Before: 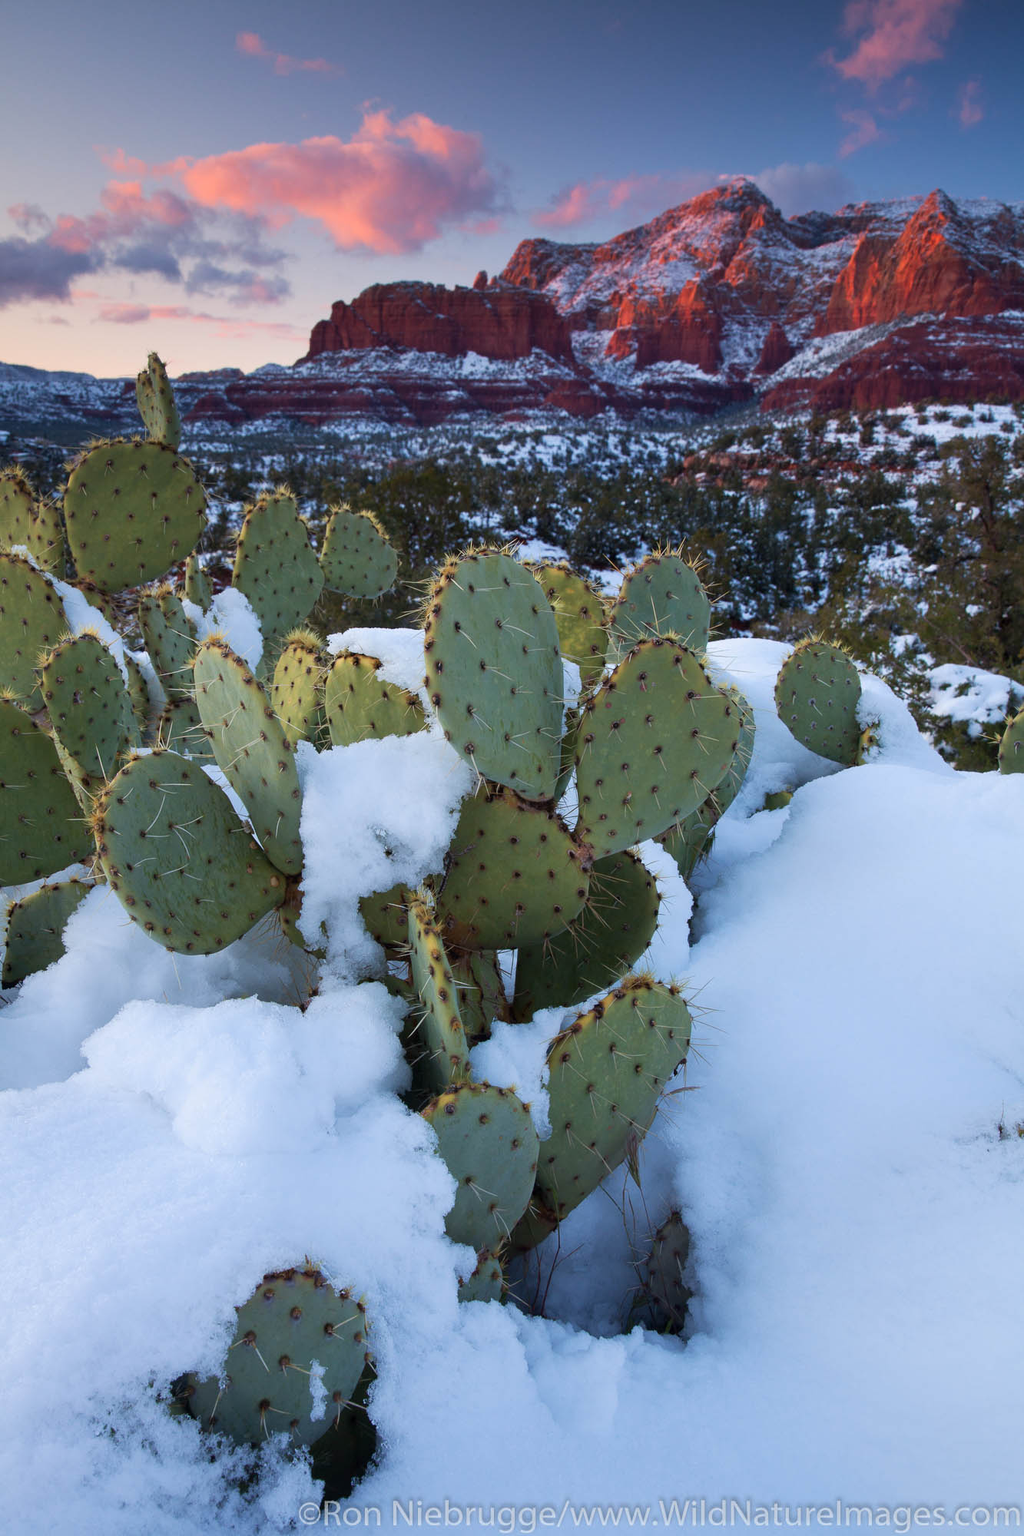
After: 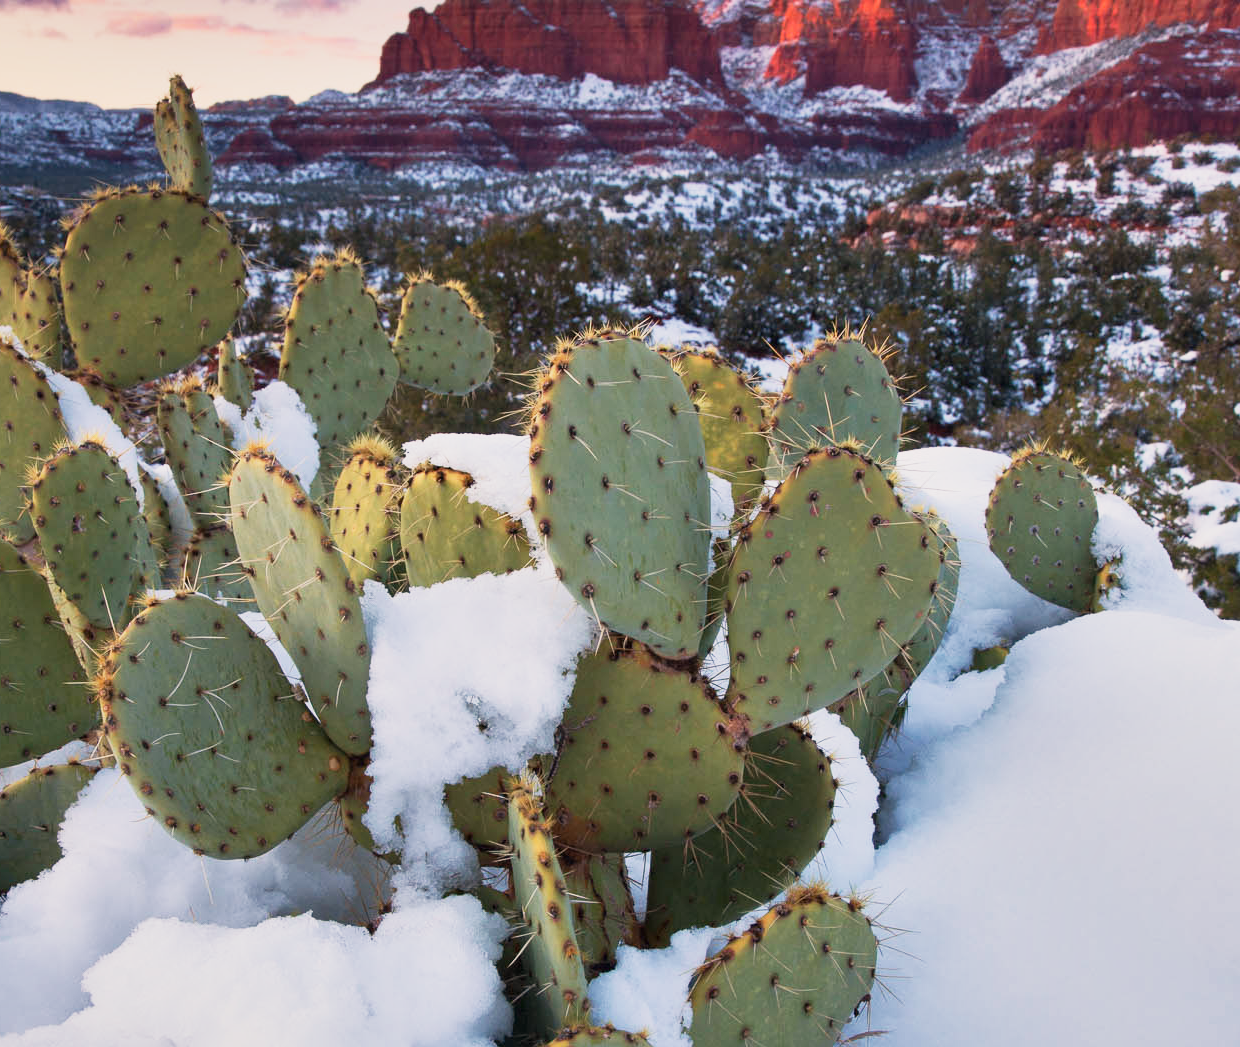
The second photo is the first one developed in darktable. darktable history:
shadows and highlights: soften with gaussian
crop: left 1.744%, top 19.225%, right 5.069%, bottom 28.357%
white balance: red 1.127, blue 0.943
base curve: curves: ch0 [(0, 0) (0.088, 0.125) (0.176, 0.251) (0.354, 0.501) (0.613, 0.749) (1, 0.877)], preserve colors none
